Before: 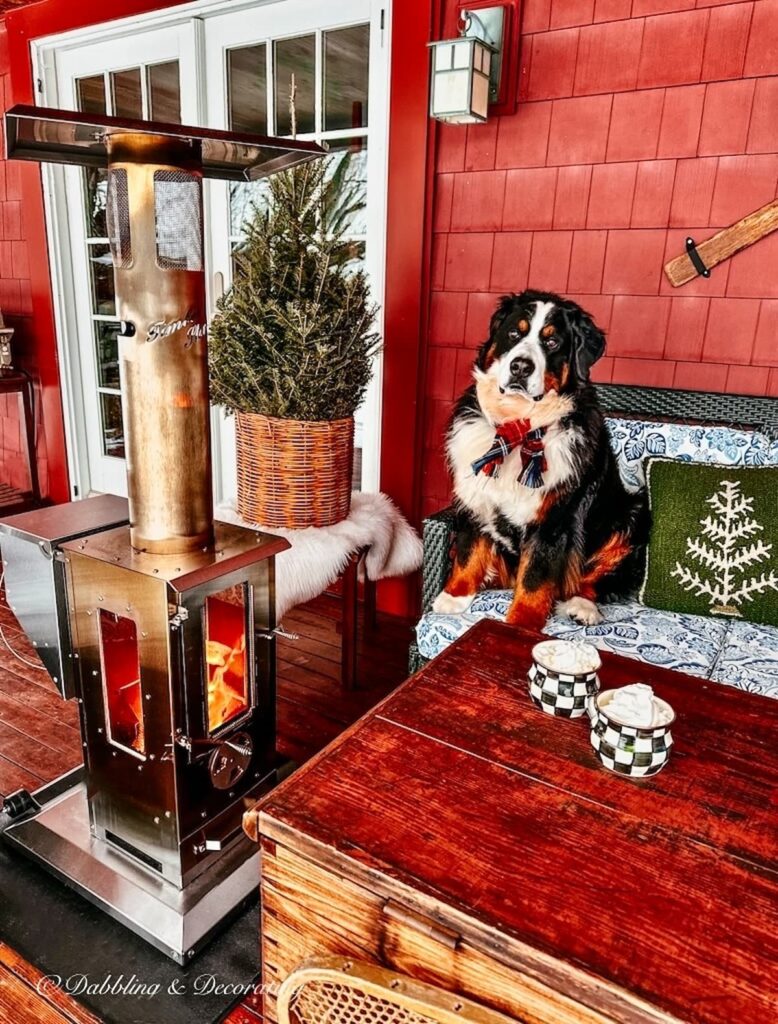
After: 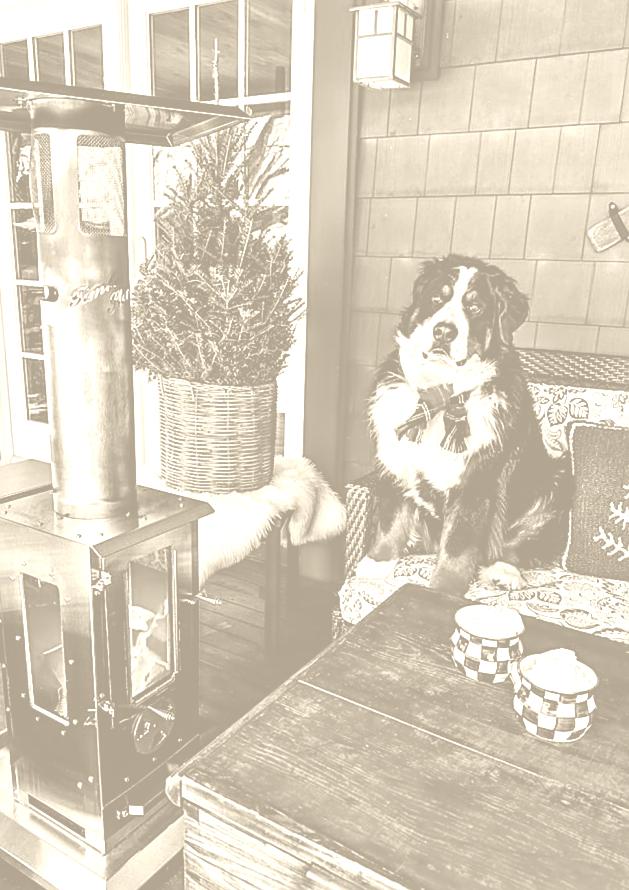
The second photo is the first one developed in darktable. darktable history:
sharpen: on, module defaults
crop: left 9.929%, top 3.475%, right 9.188%, bottom 9.529%
colorize: hue 36°, saturation 71%, lightness 80.79%
contrast brightness saturation: brightness -0.25, saturation 0.2
